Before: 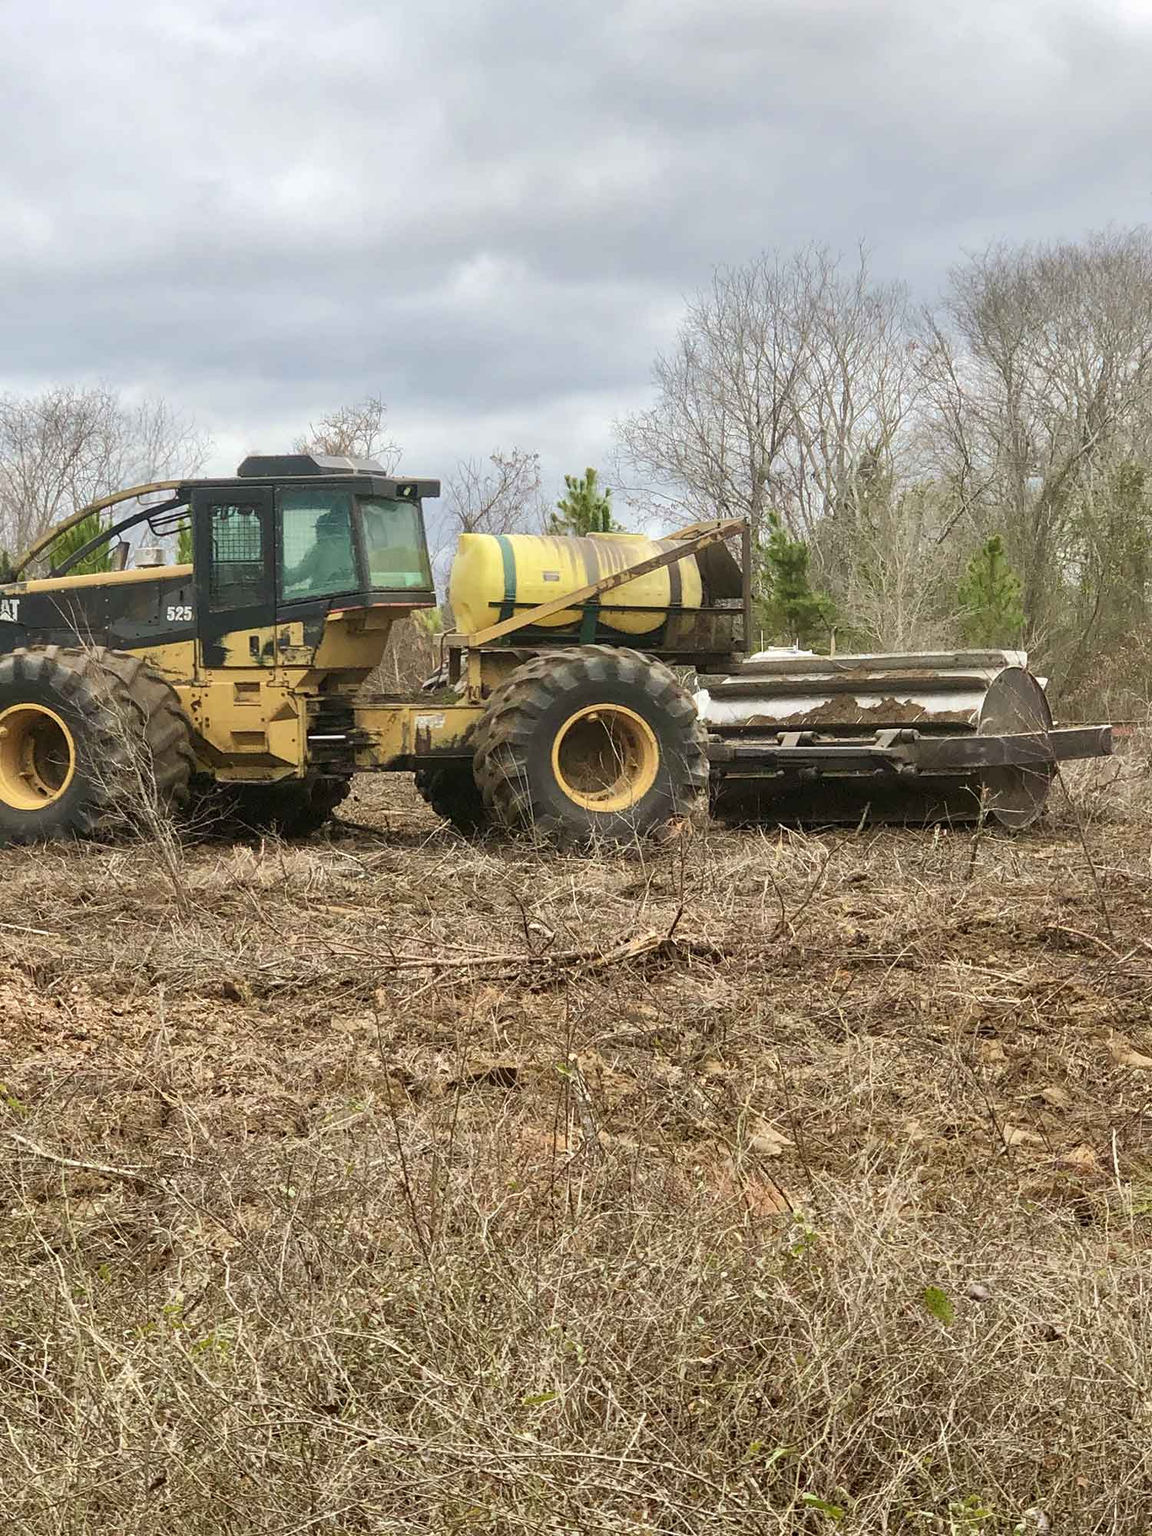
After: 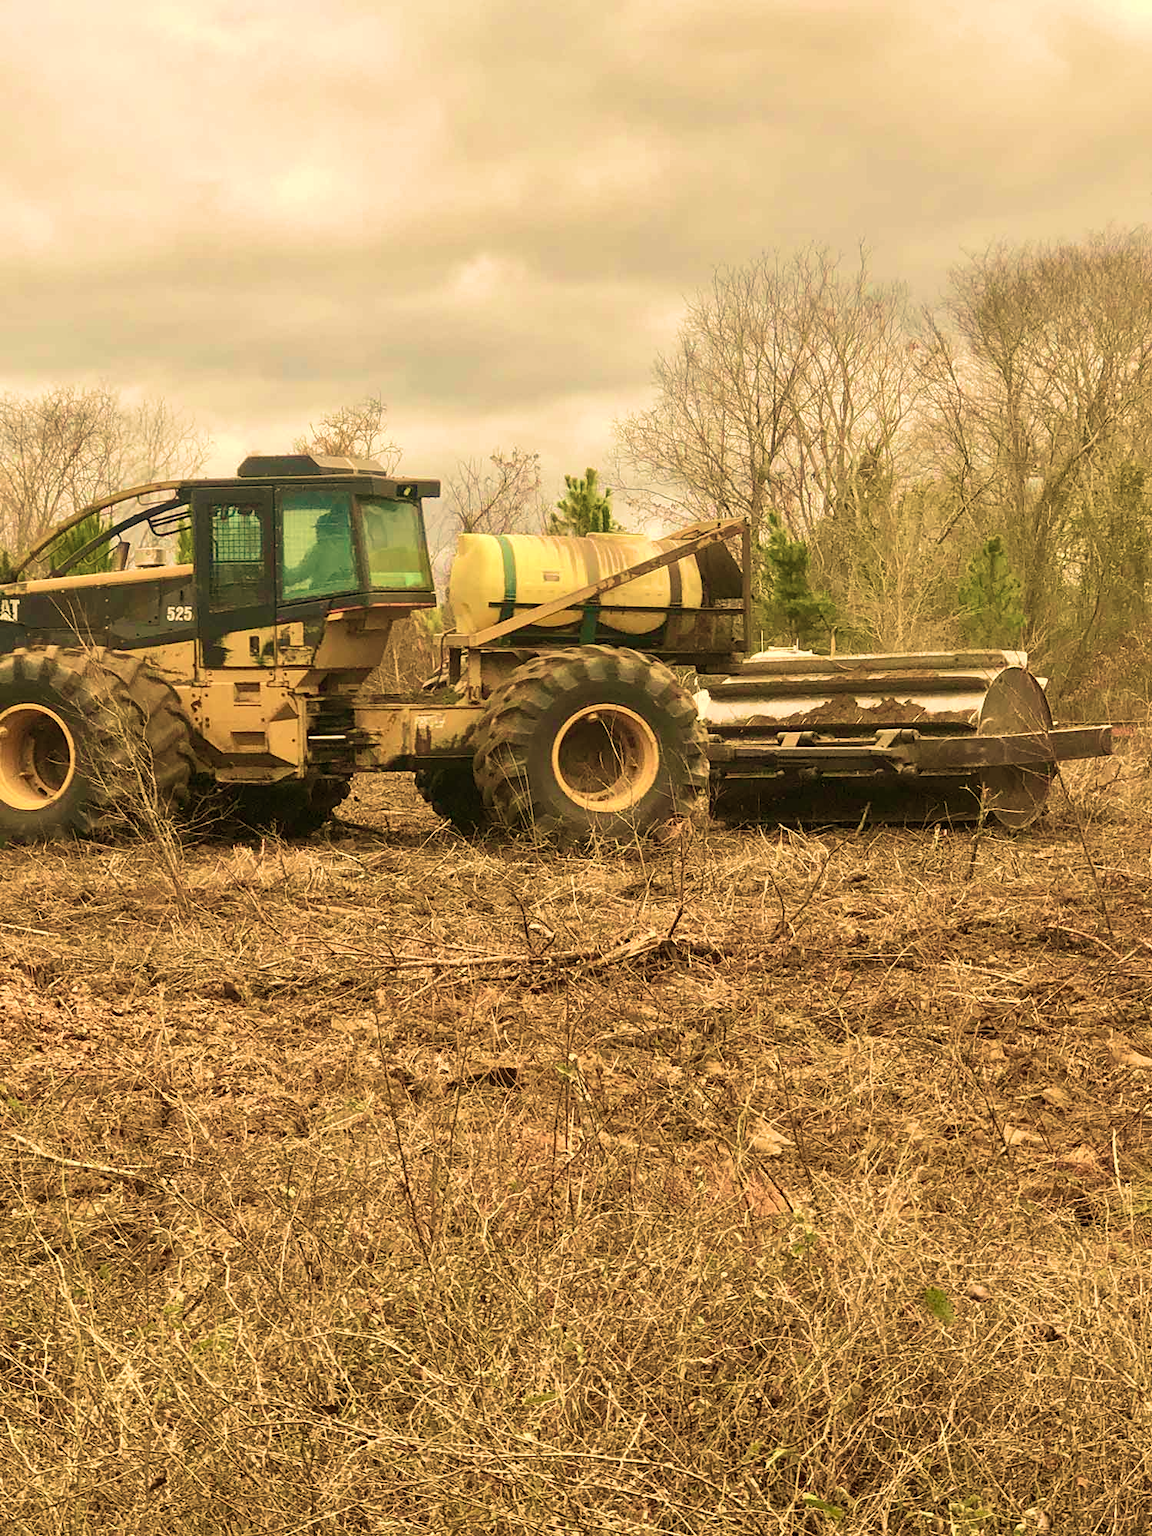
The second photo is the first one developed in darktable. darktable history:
white balance: red 1.138, green 0.996, blue 0.812
velvia: strength 74%
